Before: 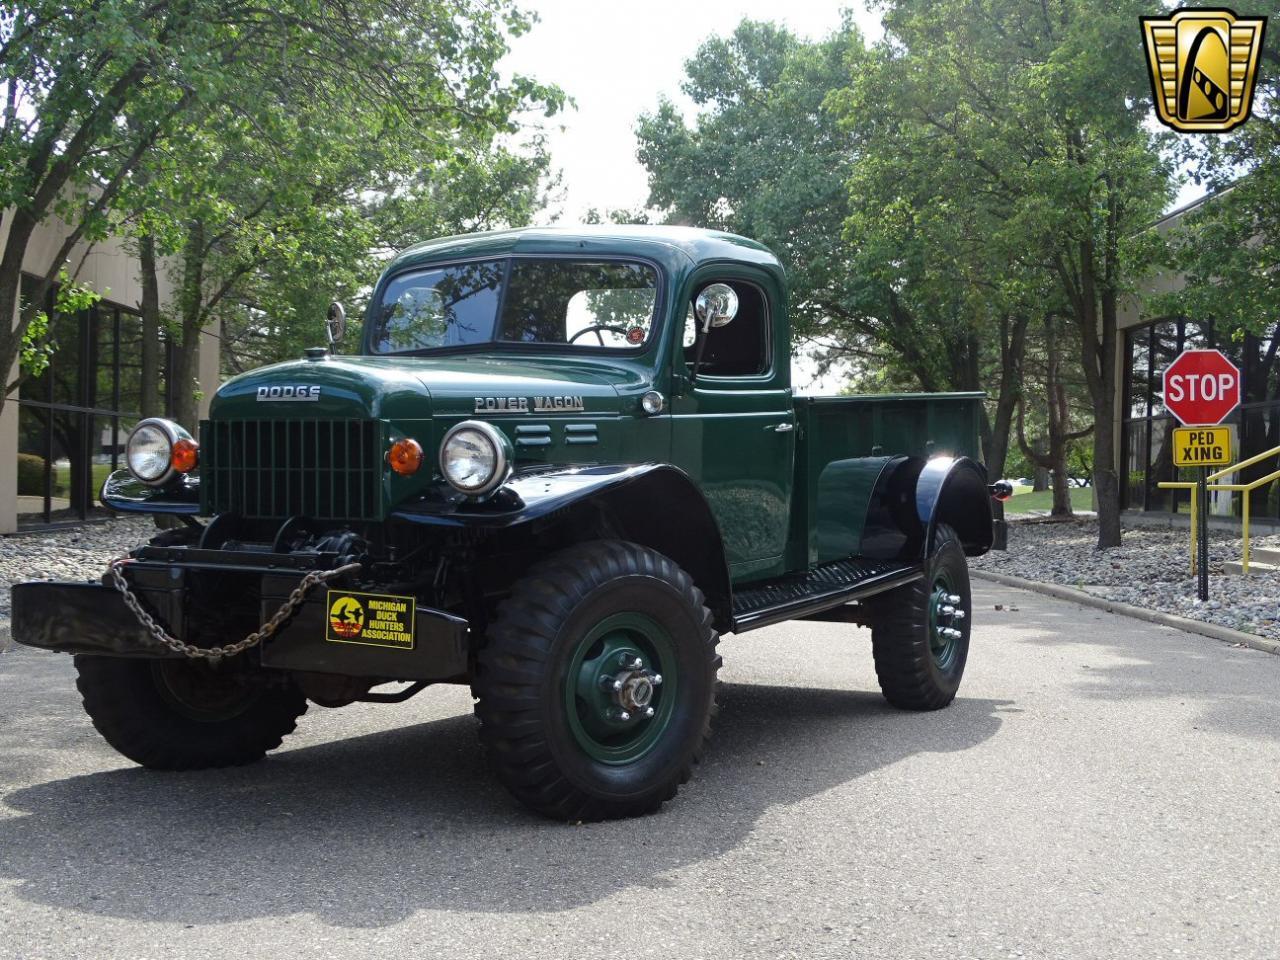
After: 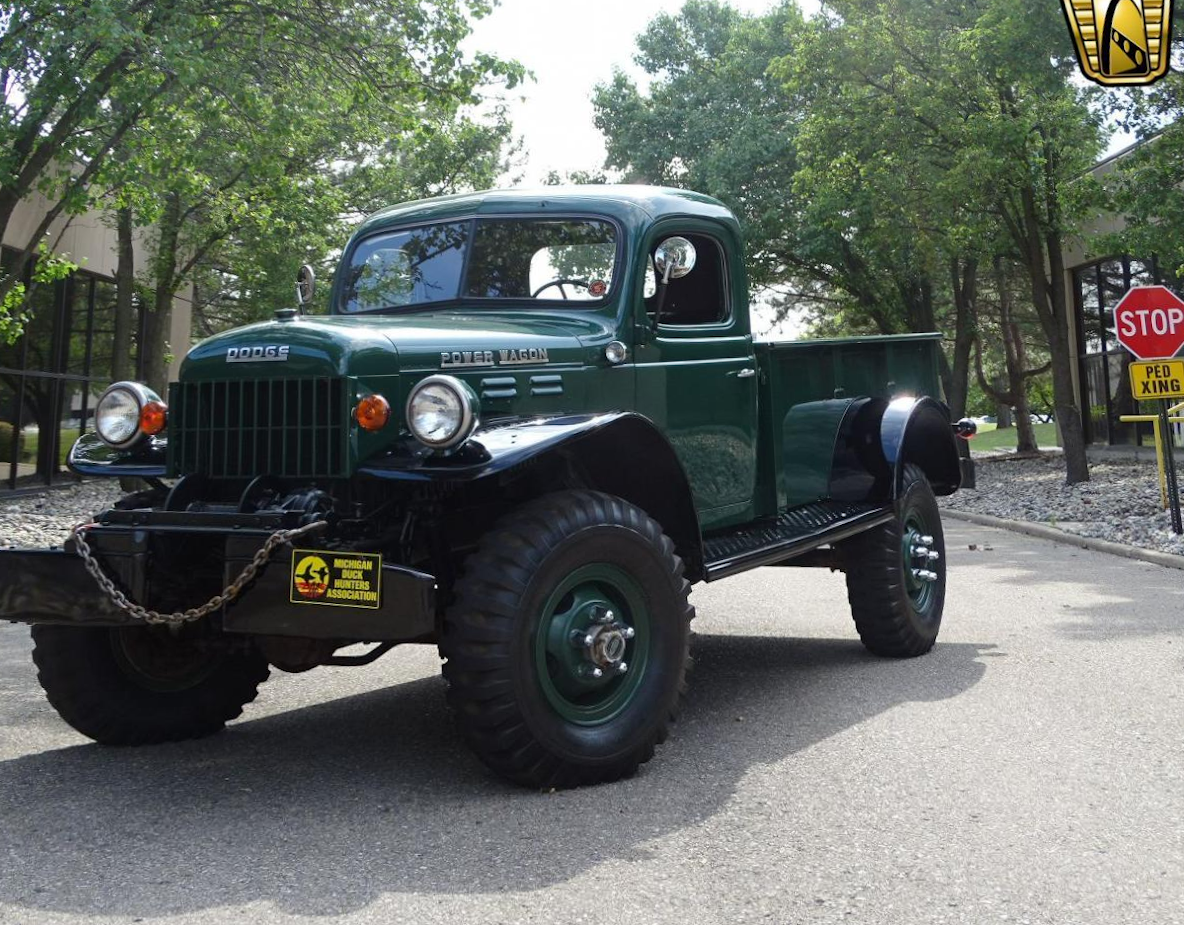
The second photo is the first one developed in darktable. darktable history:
rotate and perspective: rotation -1.68°, lens shift (vertical) -0.146, crop left 0.049, crop right 0.912, crop top 0.032, crop bottom 0.96
